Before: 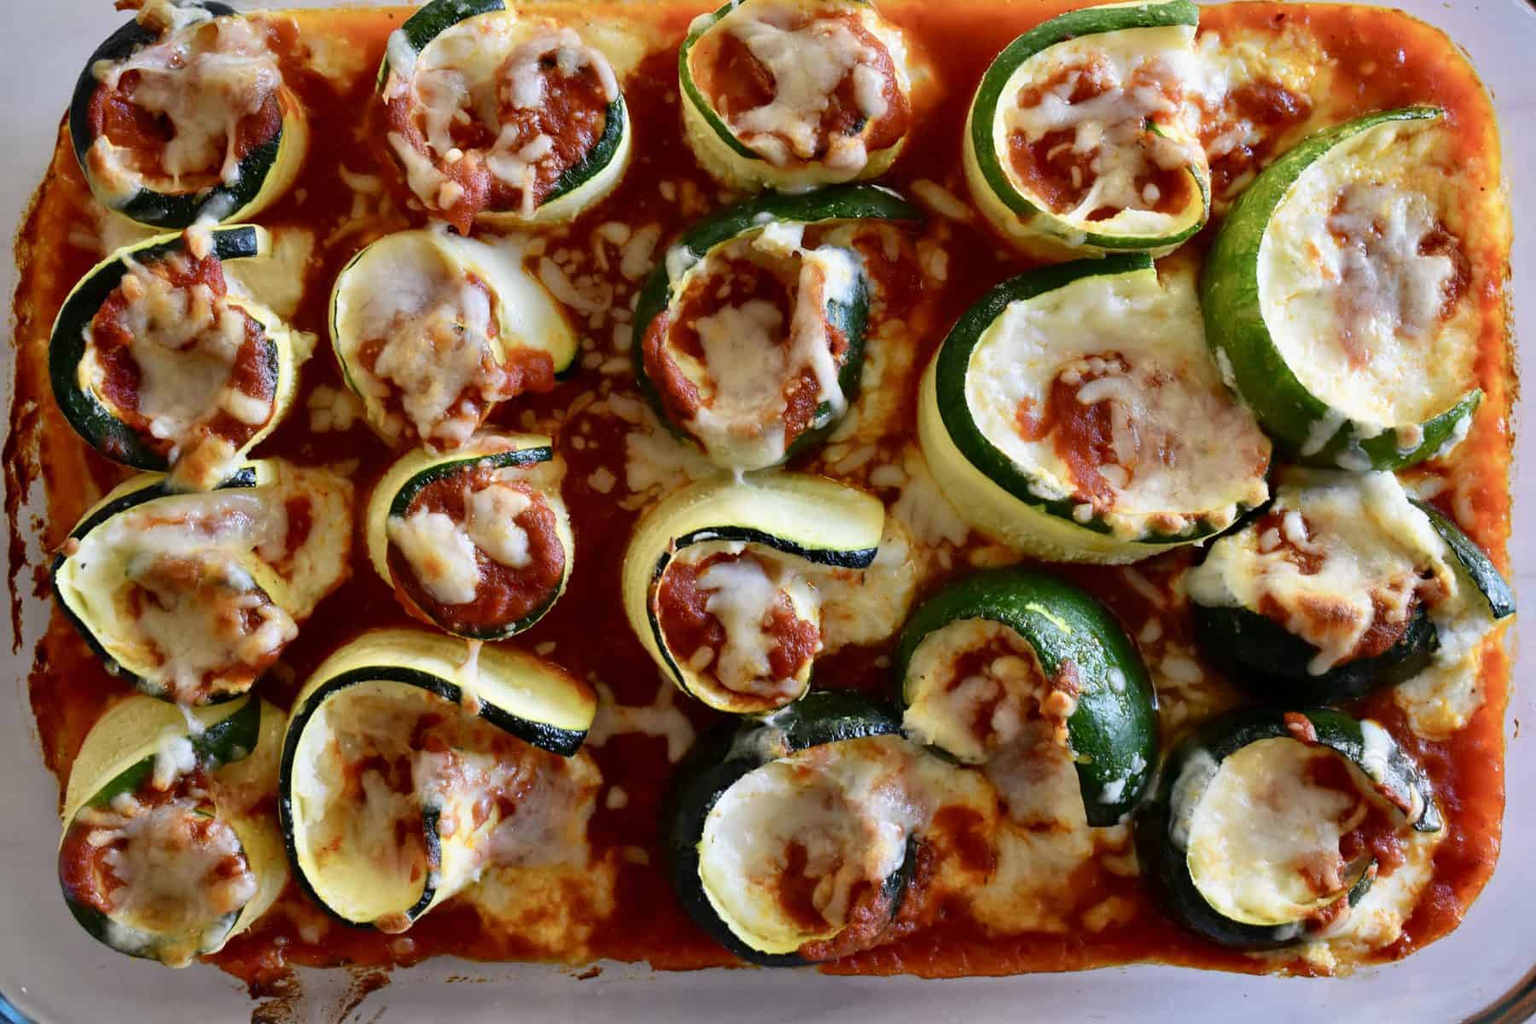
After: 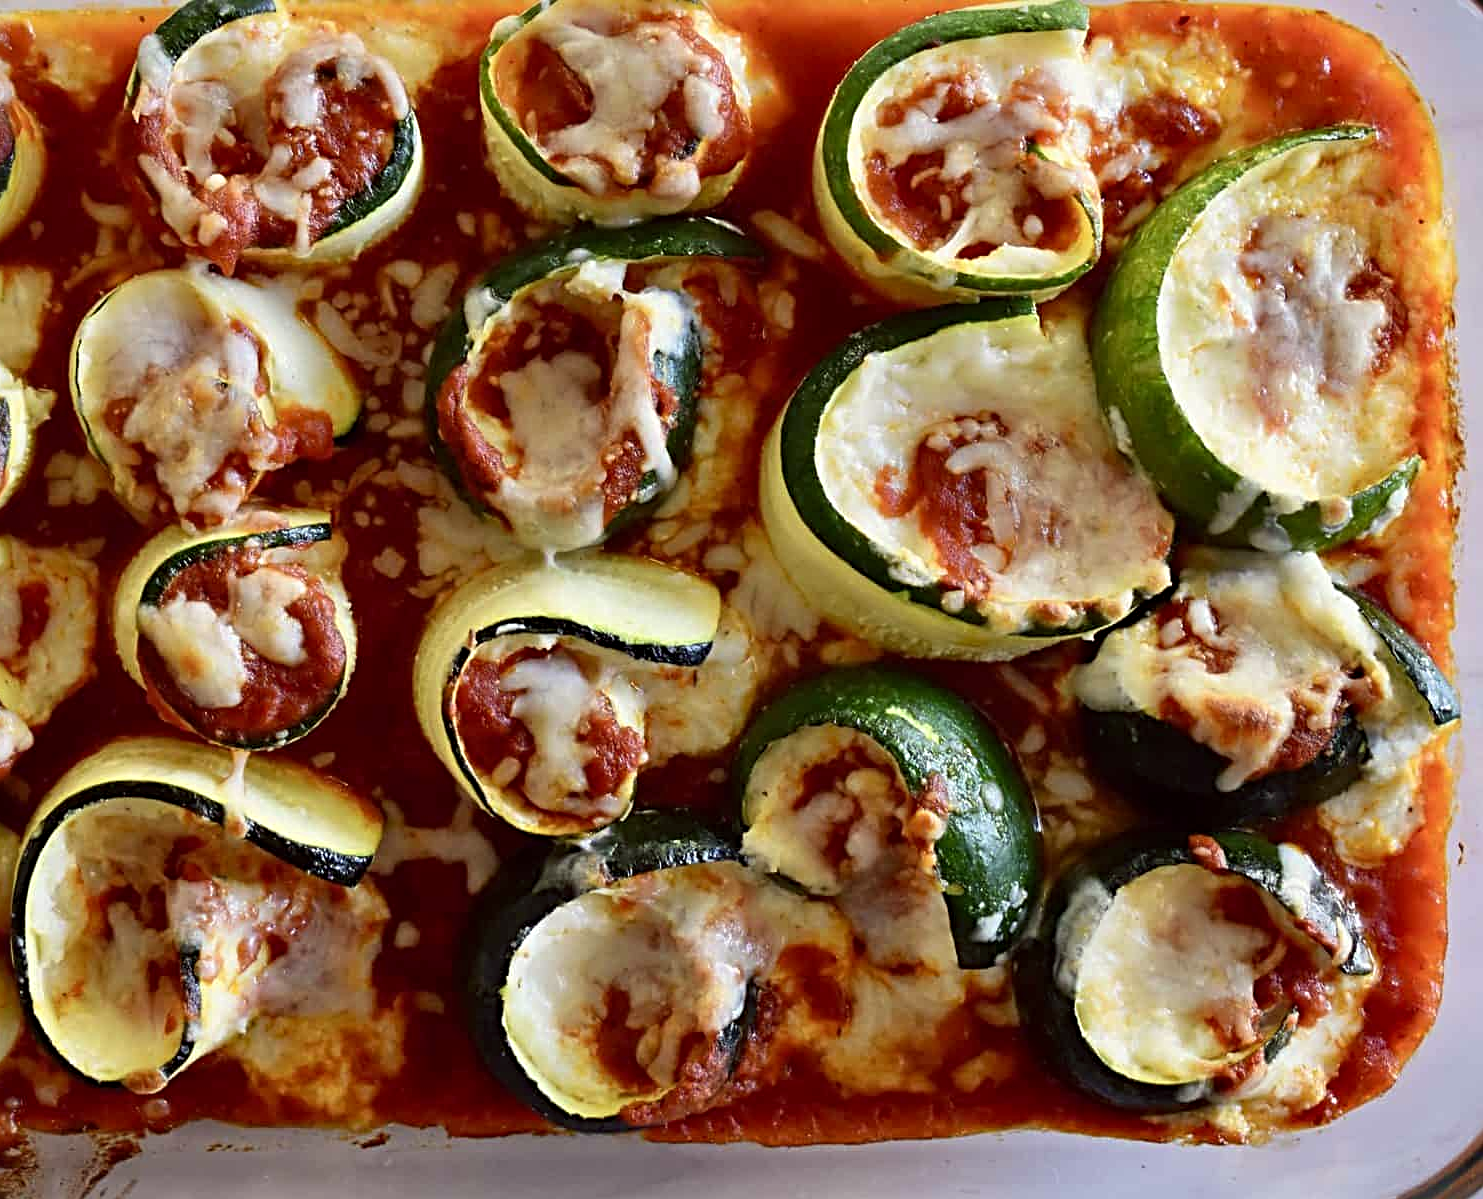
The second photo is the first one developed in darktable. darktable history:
color correction: highlights a* -0.95, highlights b* 4.5, shadows a* 3.55
sharpen: radius 4
crop: left 17.582%, bottom 0.031%
